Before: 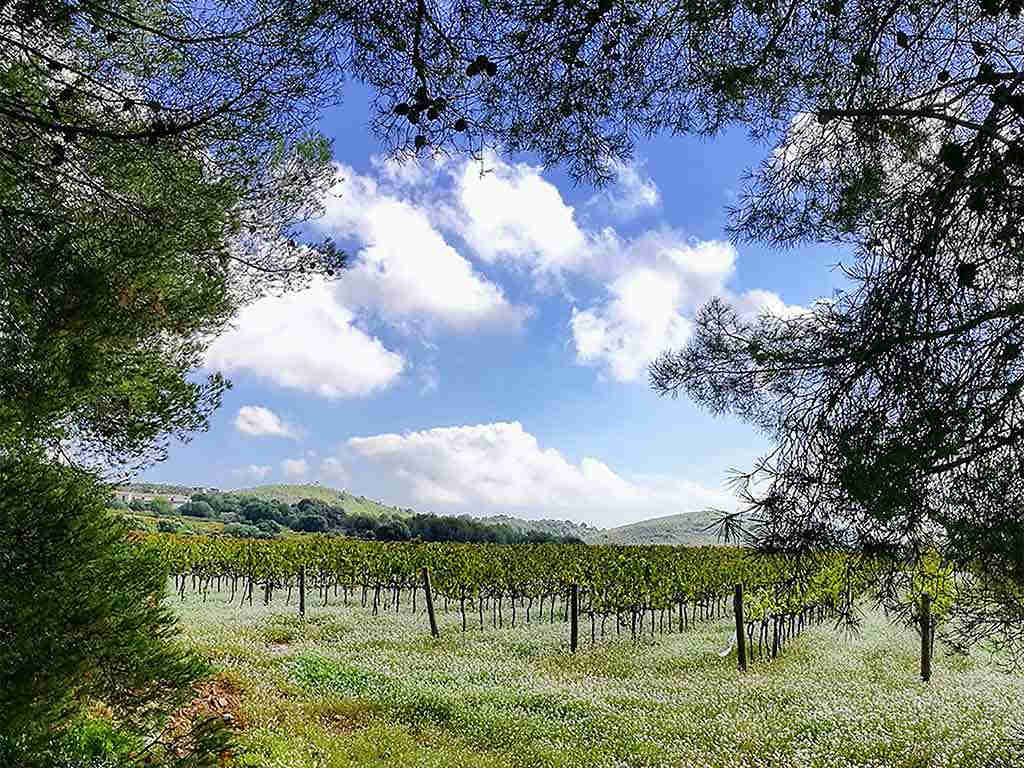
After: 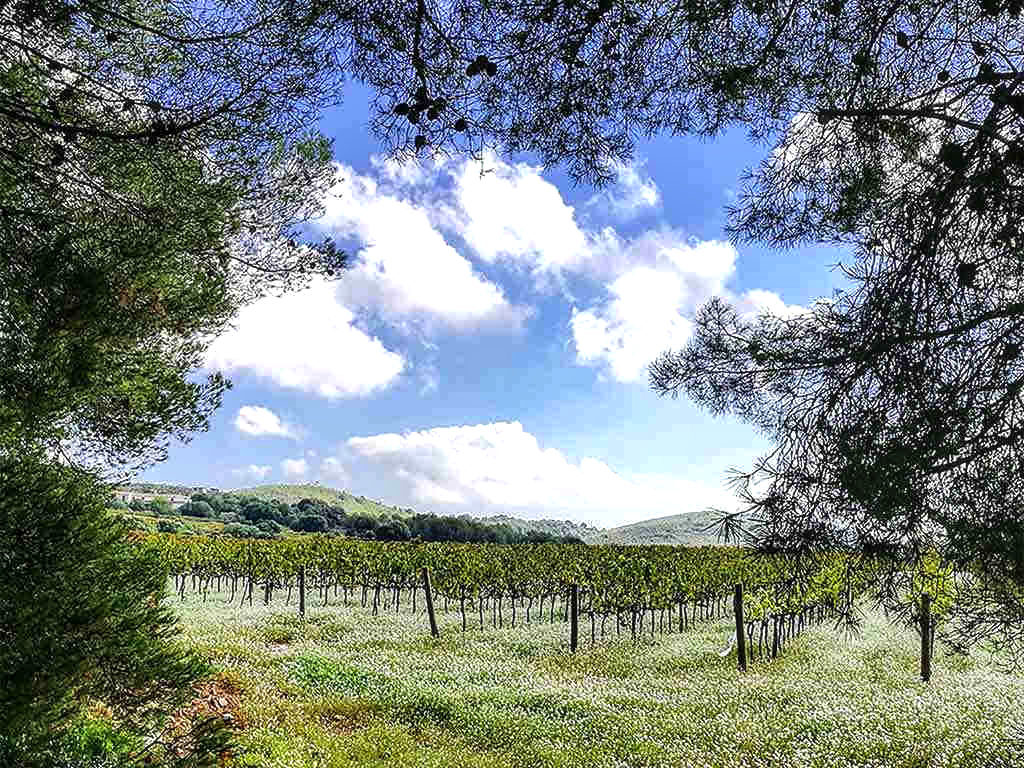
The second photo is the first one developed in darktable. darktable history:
tone equalizer: -8 EV -0.417 EV, -7 EV -0.389 EV, -6 EV -0.333 EV, -5 EV -0.222 EV, -3 EV 0.222 EV, -2 EV 0.333 EV, -1 EV 0.389 EV, +0 EV 0.417 EV, edges refinement/feathering 500, mask exposure compensation -1.57 EV, preserve details no
local contrast: on, module defaults
